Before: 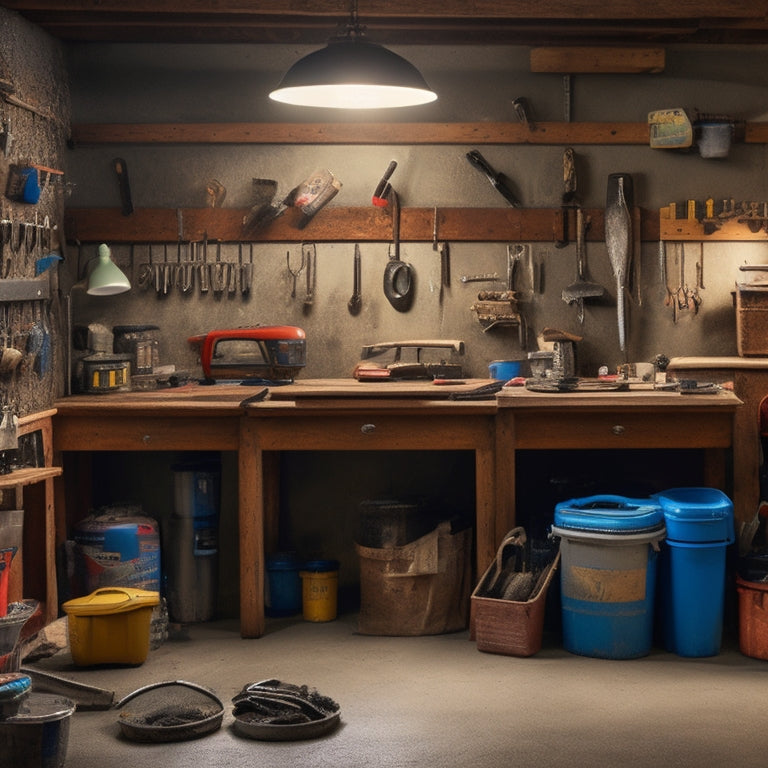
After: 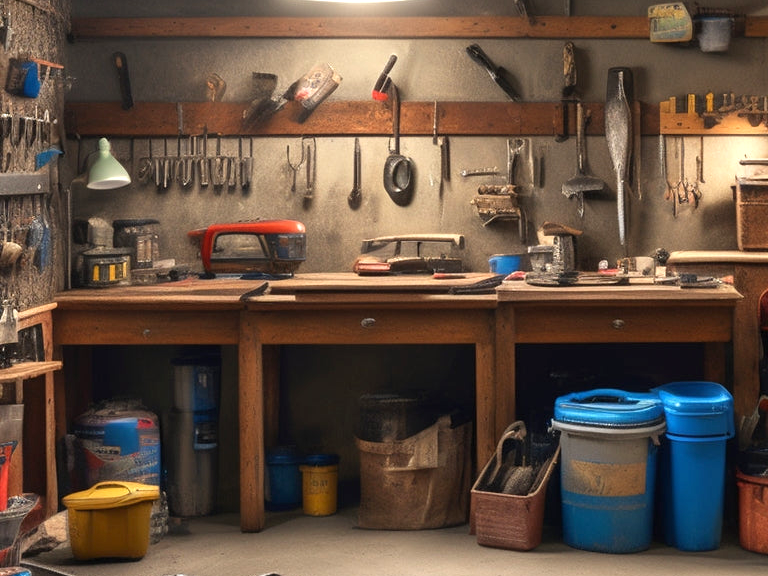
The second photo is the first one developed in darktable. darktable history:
exposure: exposure 0.6 EV, compensate highlight preservation false
crop: top 13.819%, bottom 11.169%
